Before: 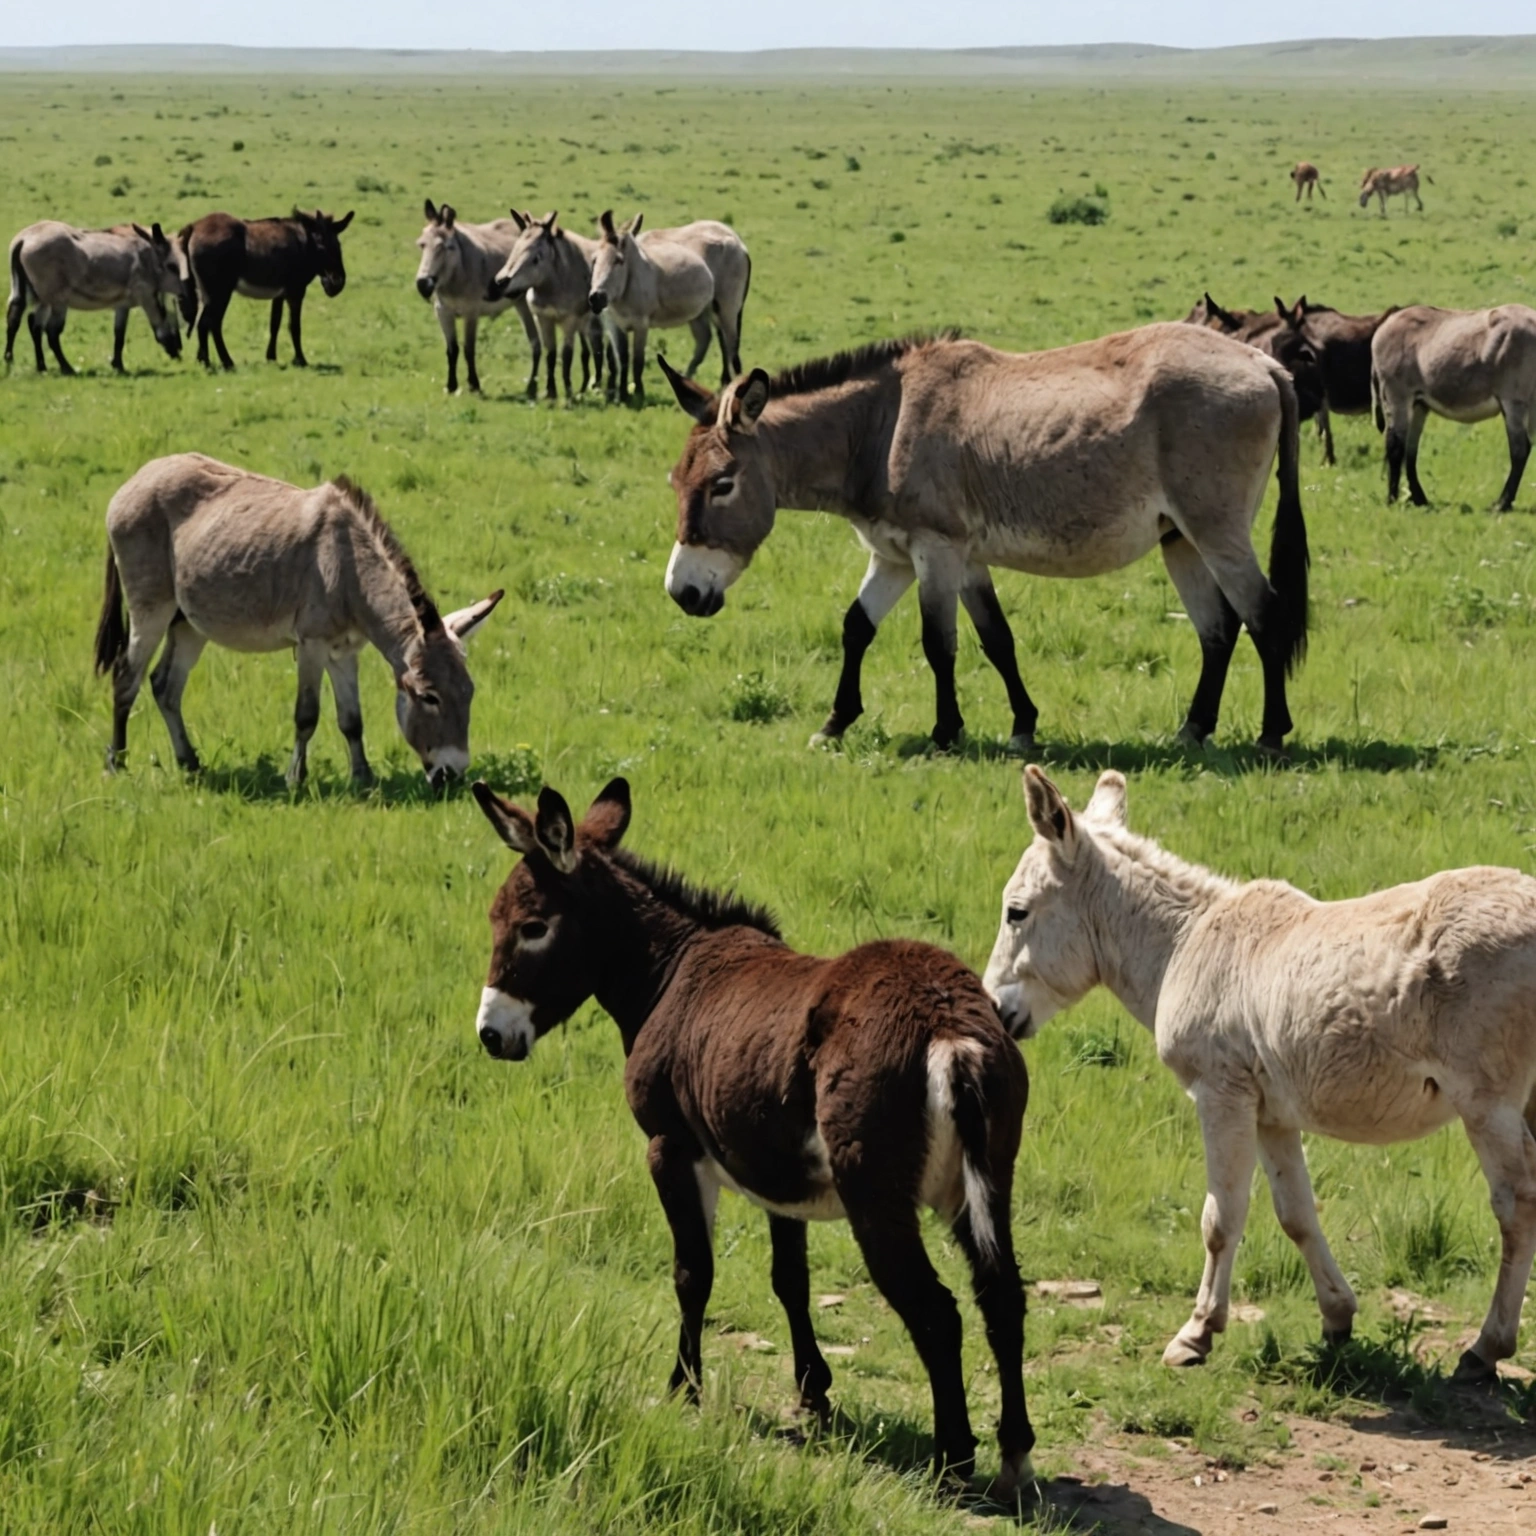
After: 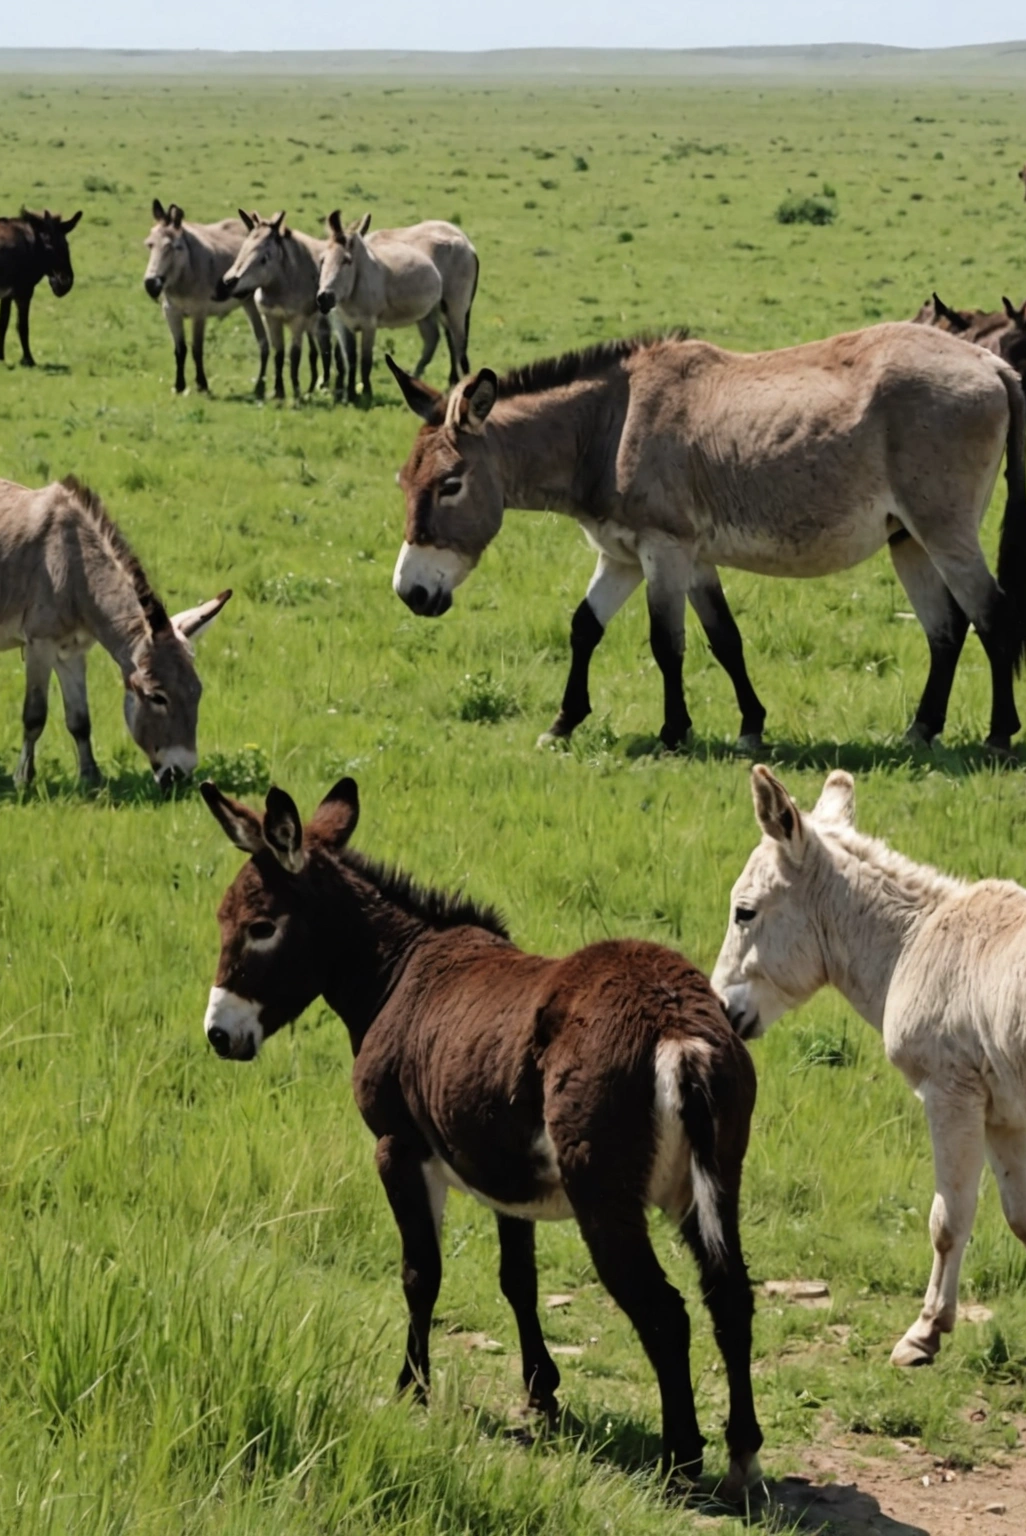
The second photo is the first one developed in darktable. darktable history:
crop and rotate: left 17.732%, right 15.423%
tone equalizer: on, module defaults
